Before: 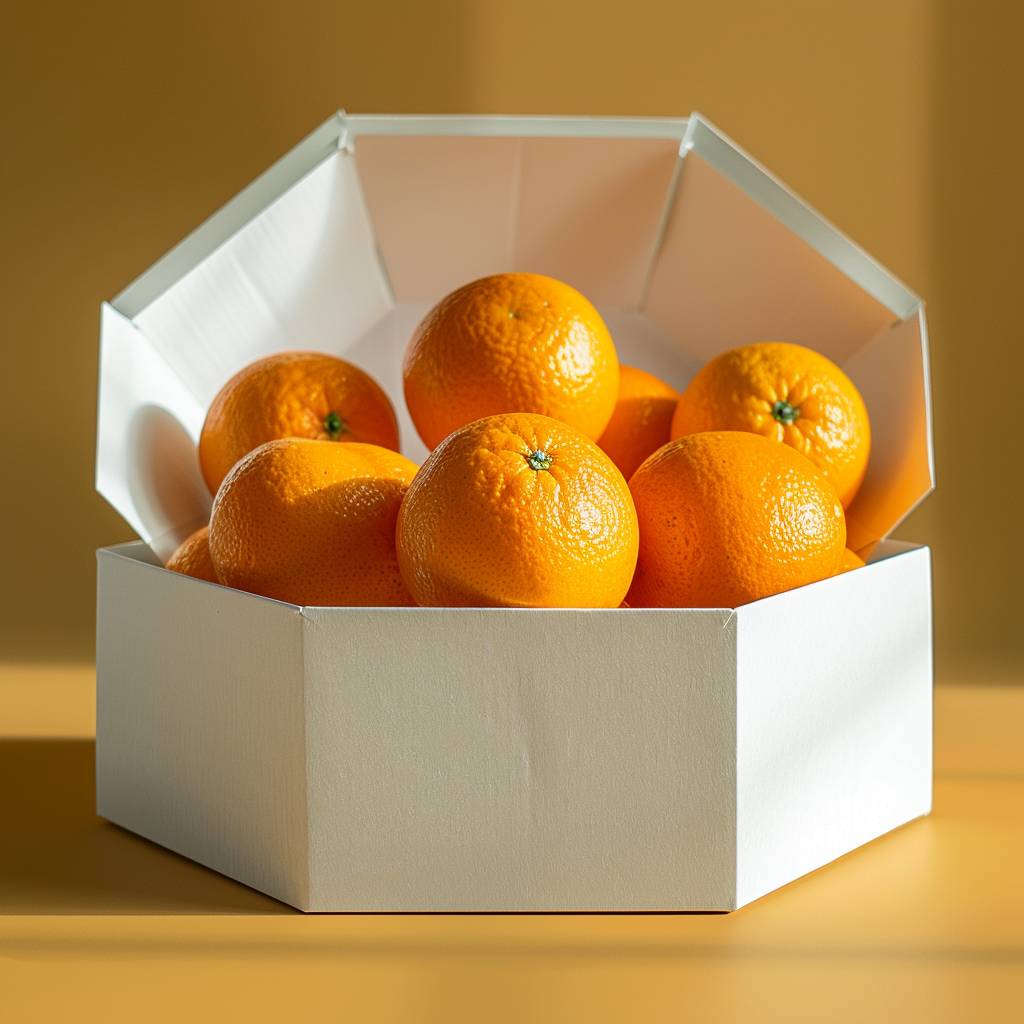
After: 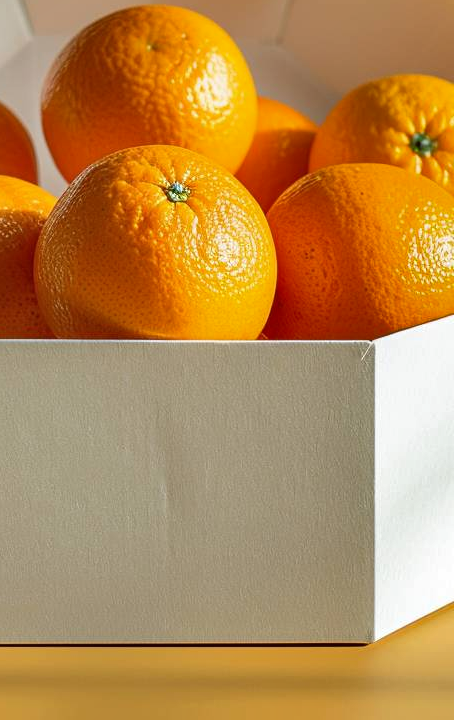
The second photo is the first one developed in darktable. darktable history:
crop: left 35.432%, top 26.233%, right 20.145%, bottom 3.432%
shadows and highlights: radius 133.83, soften with gaussian
